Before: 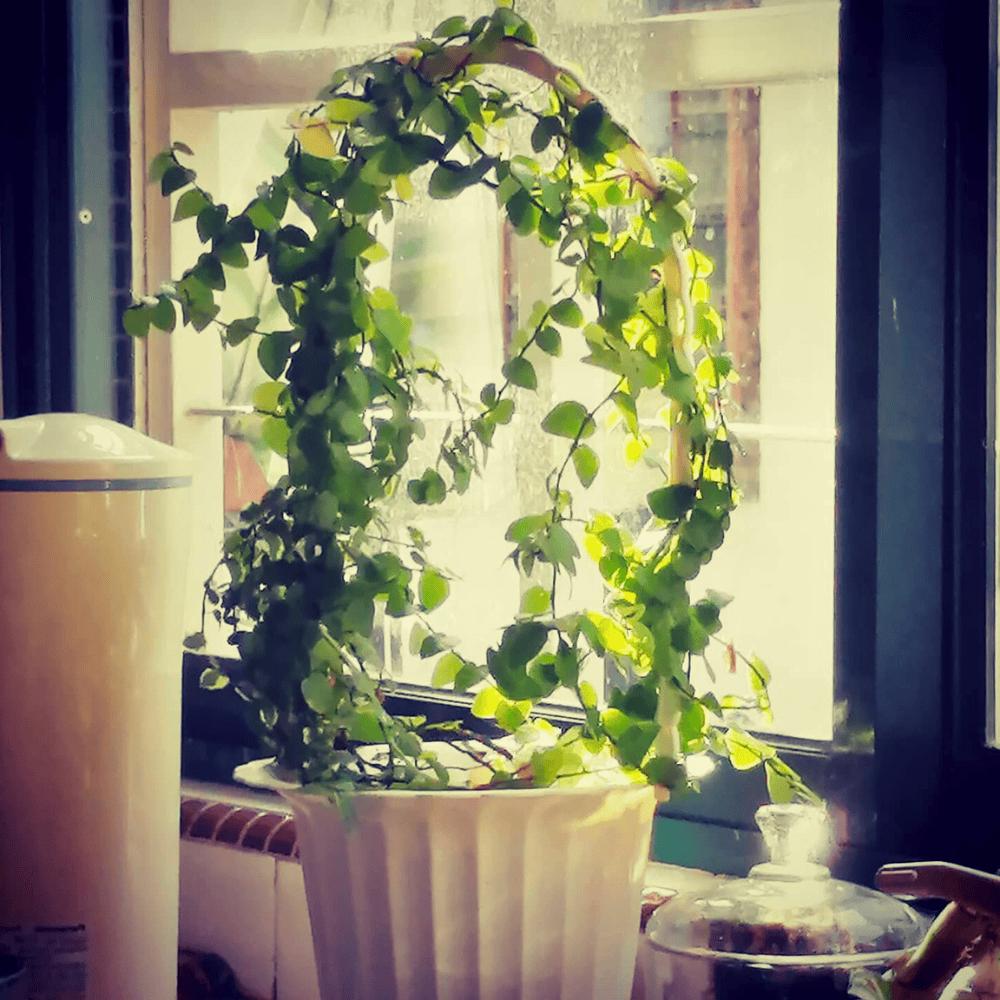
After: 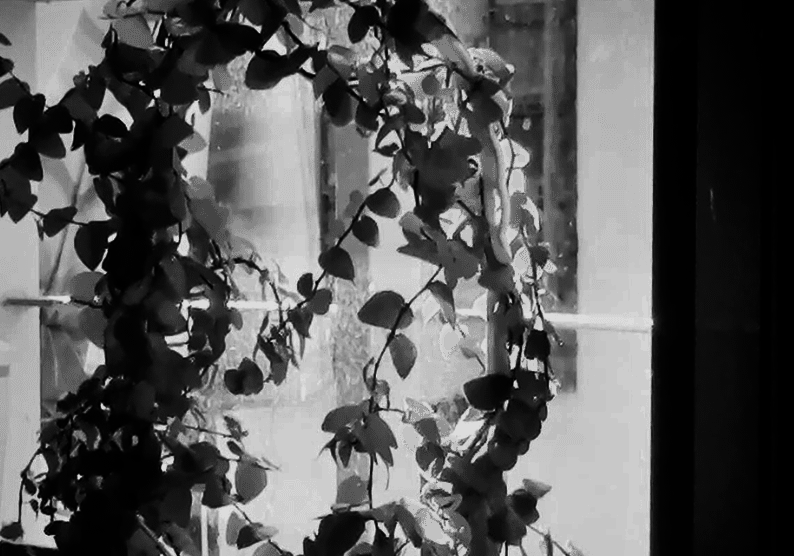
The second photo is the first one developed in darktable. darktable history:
crop: left 18.38%, top 11.092%, right 2.134%, bottom 33.217%
contrast brightness saturation: contrast 0.02, brightness -1, saturation -1
